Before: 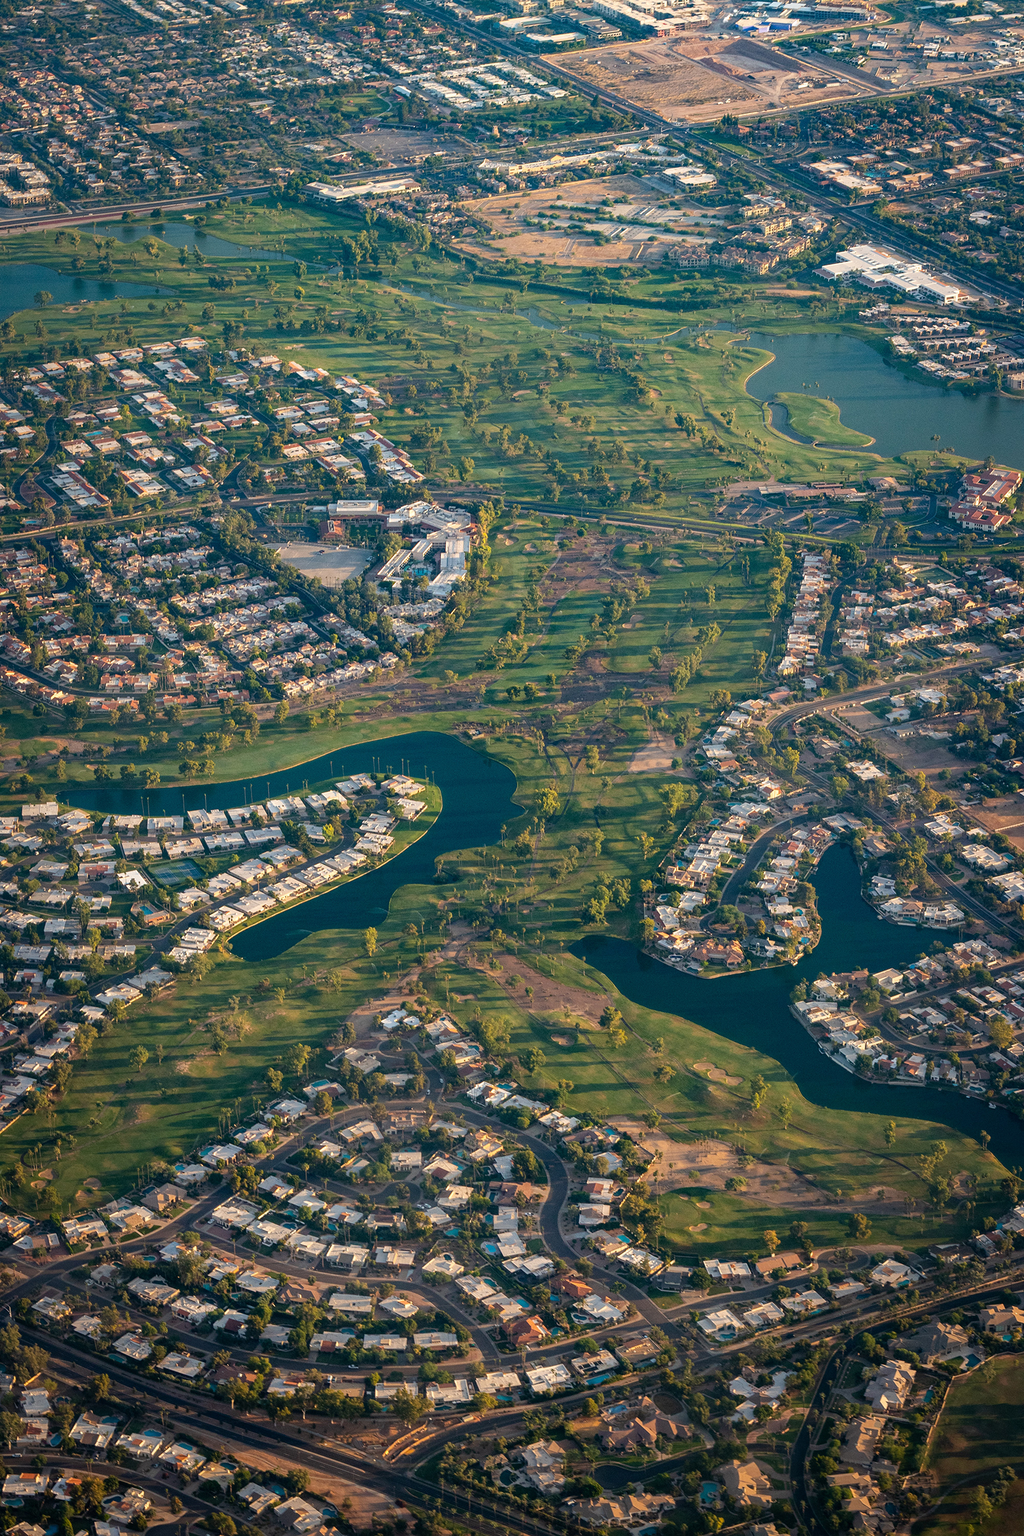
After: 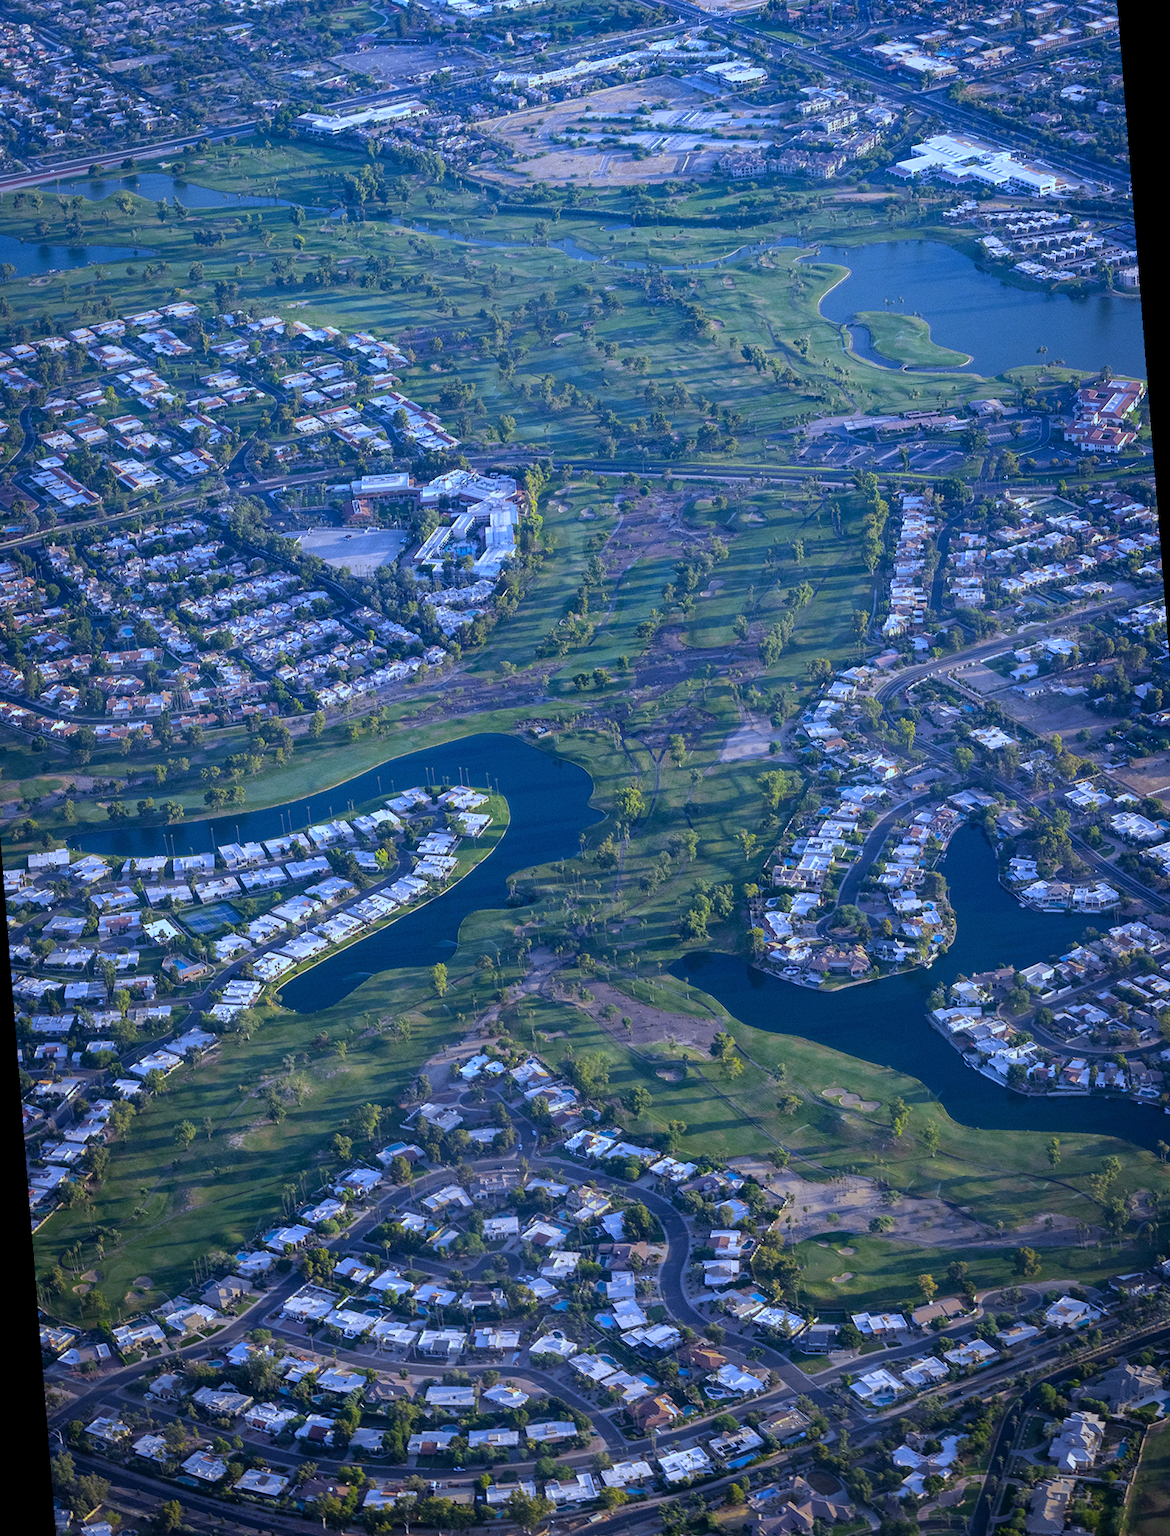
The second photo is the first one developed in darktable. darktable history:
white balance: red 0.766, blue 1.537
rotate and perspective: rotation -4.57°, crop left 0.054, crop right 0.944, crop top 0.087, crop bottom 0.914
